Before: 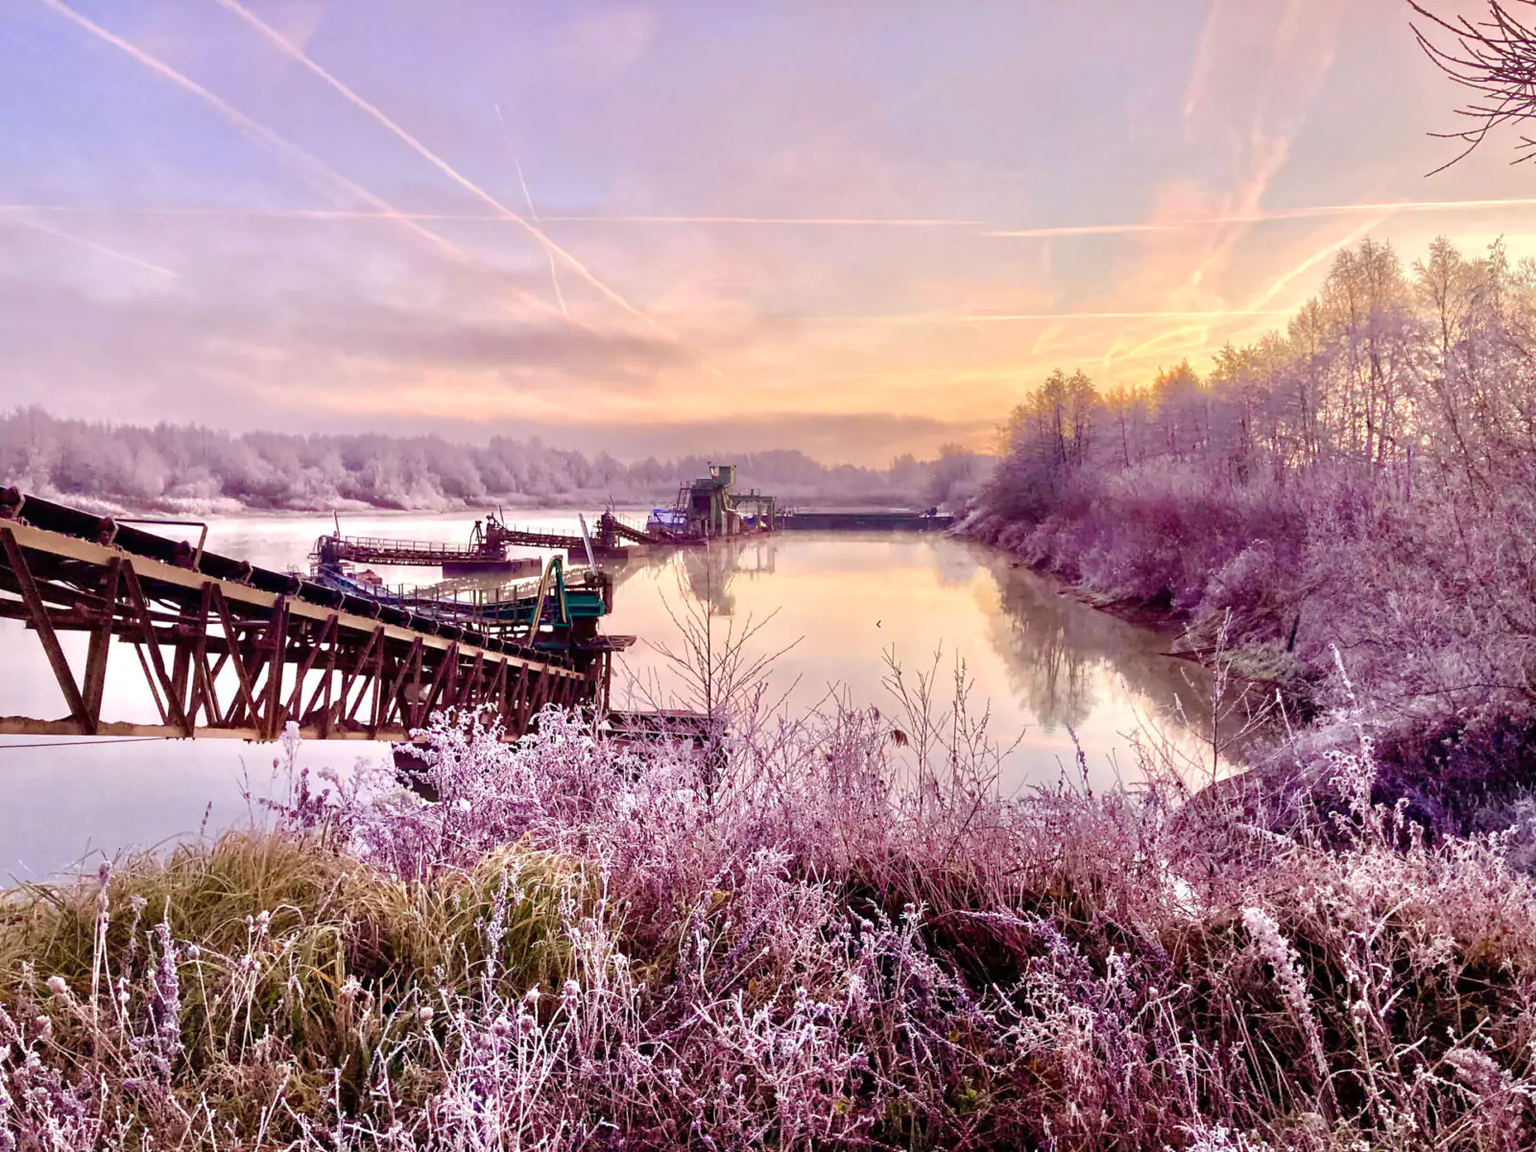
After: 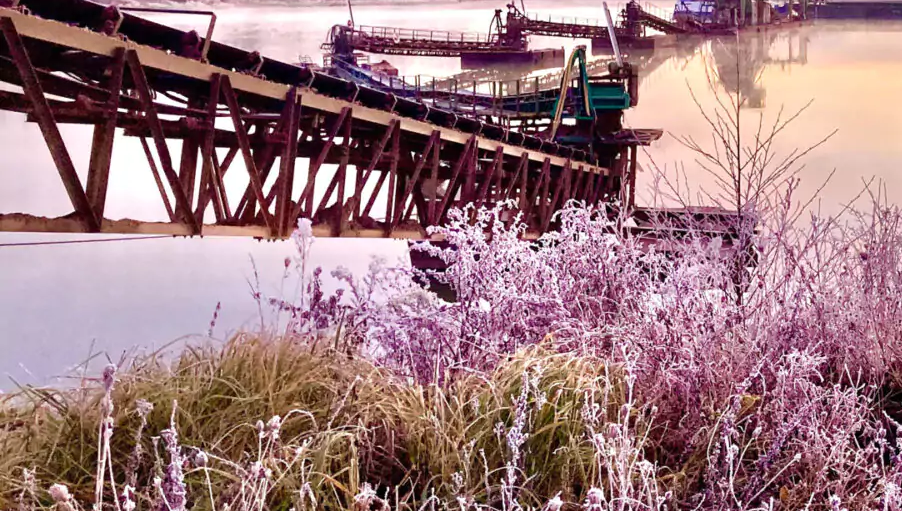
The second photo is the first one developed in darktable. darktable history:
tone equalizer: on, module defaults
crop: top 44.483%, right 43.593%, bottom 12.892%
